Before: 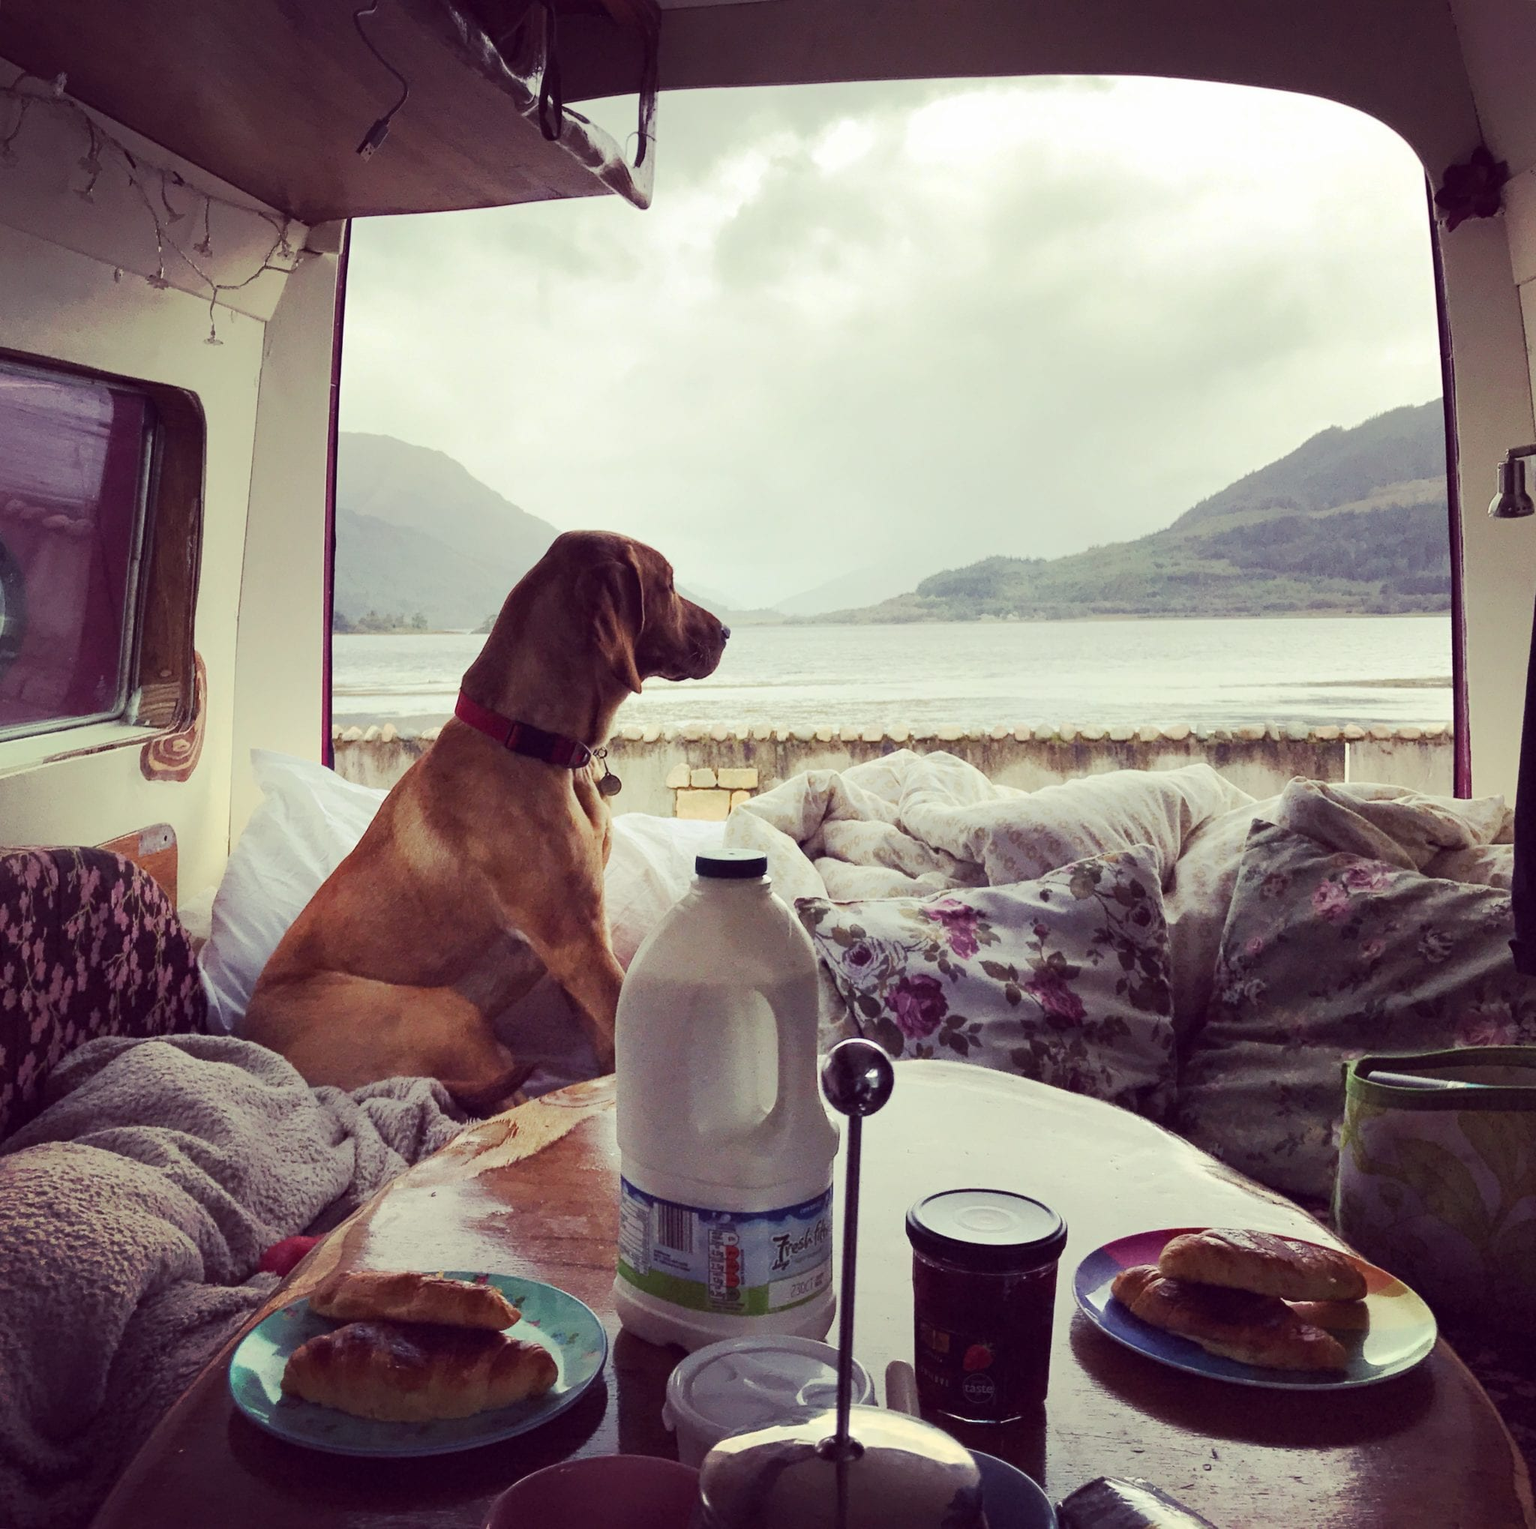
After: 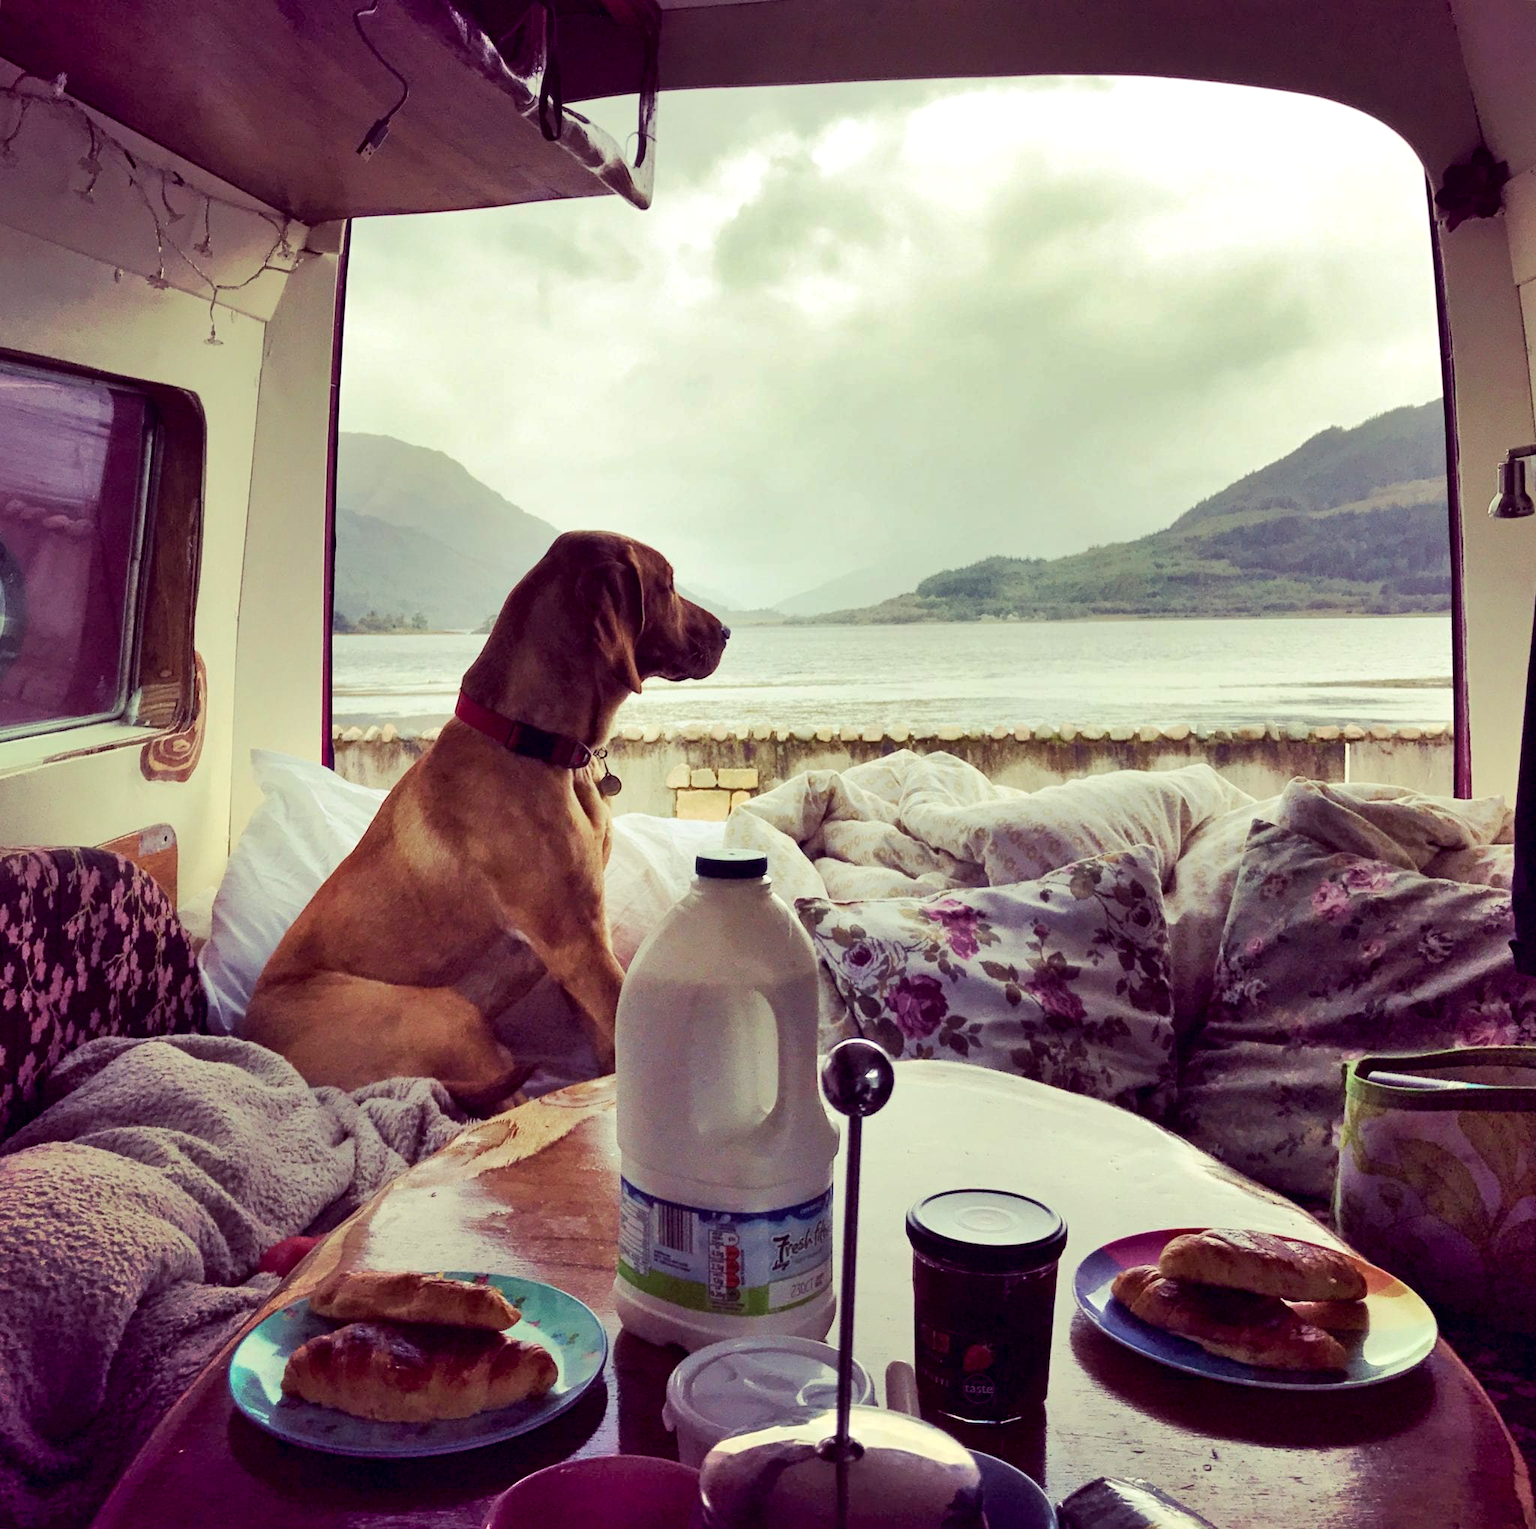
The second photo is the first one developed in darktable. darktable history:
velvia: on, module defaults
exposure: black level correction 0.007, exposure 0.095 EV, compensate highlight preservation false
shadows and highlights: soften with gaussian
